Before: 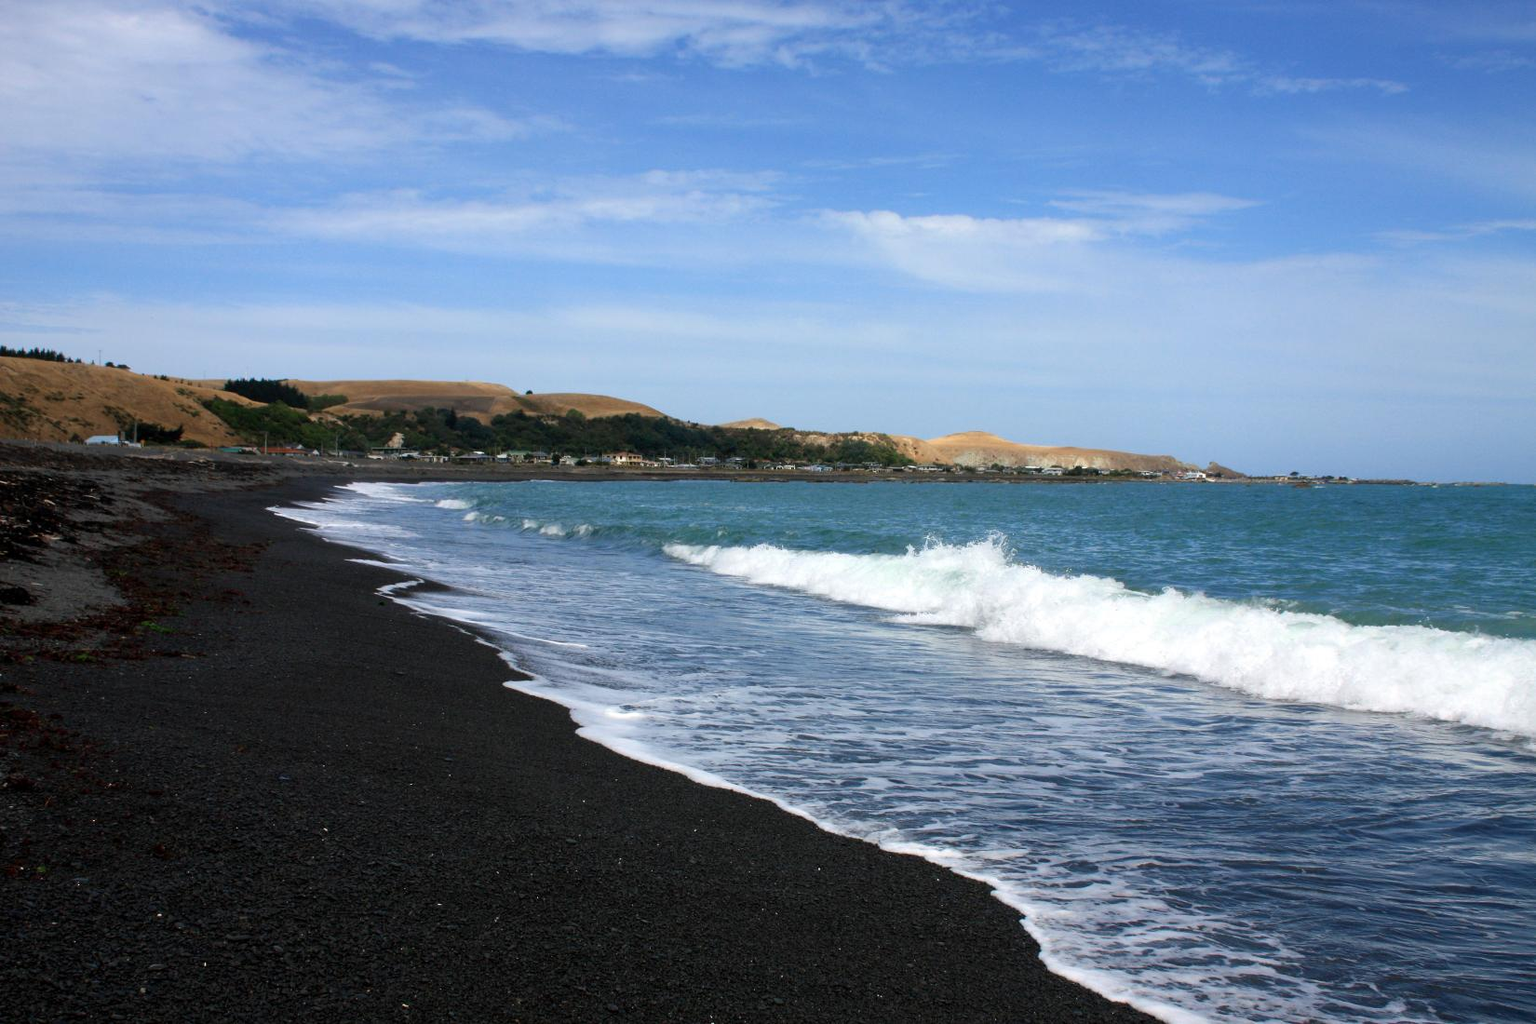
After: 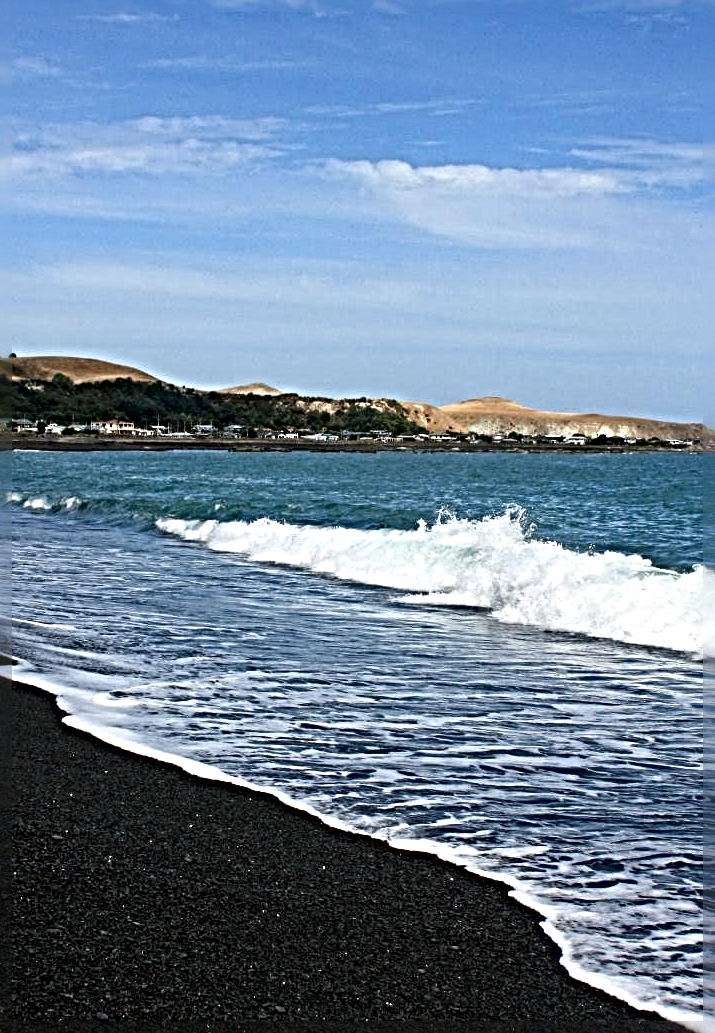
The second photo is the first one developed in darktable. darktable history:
contrast brightness saturation: contrast 0.027, brightness -0.04
crop: left 33.737%, top 6.04%, right 22.917%
sharpen: radius 6.277, amount 1.783, threshold 0.095
